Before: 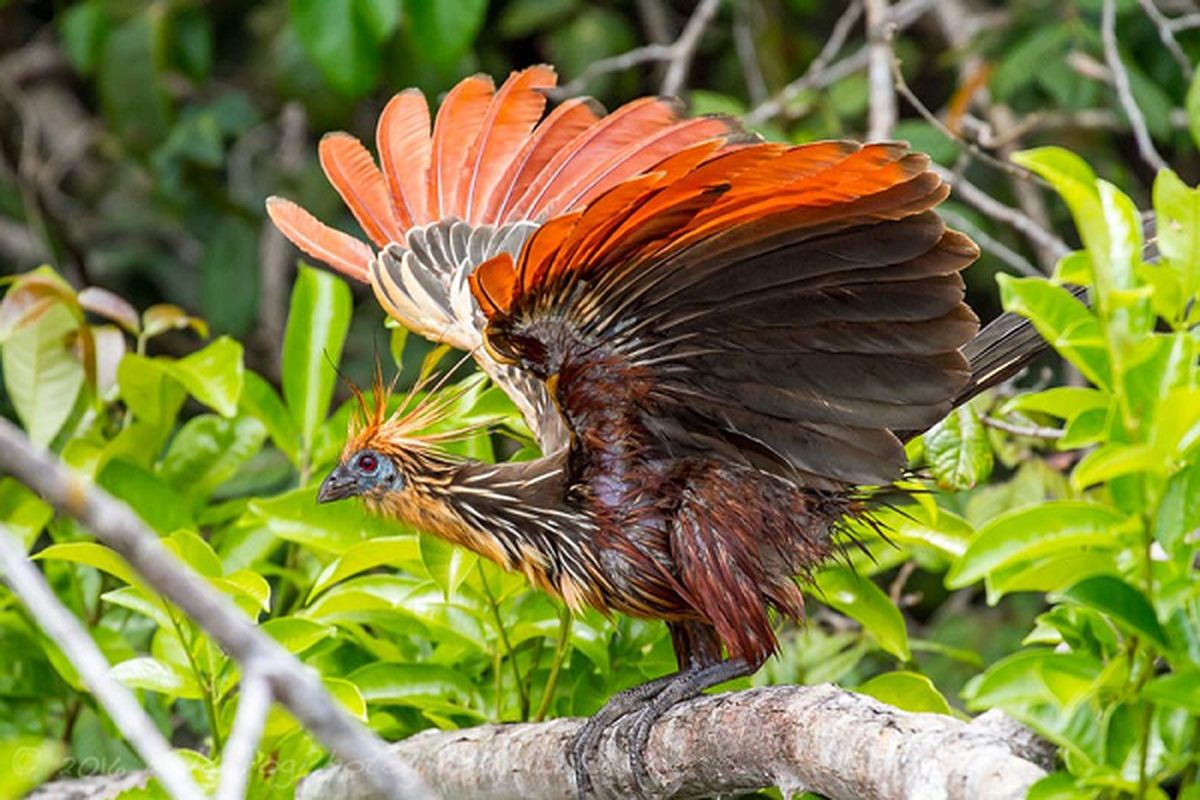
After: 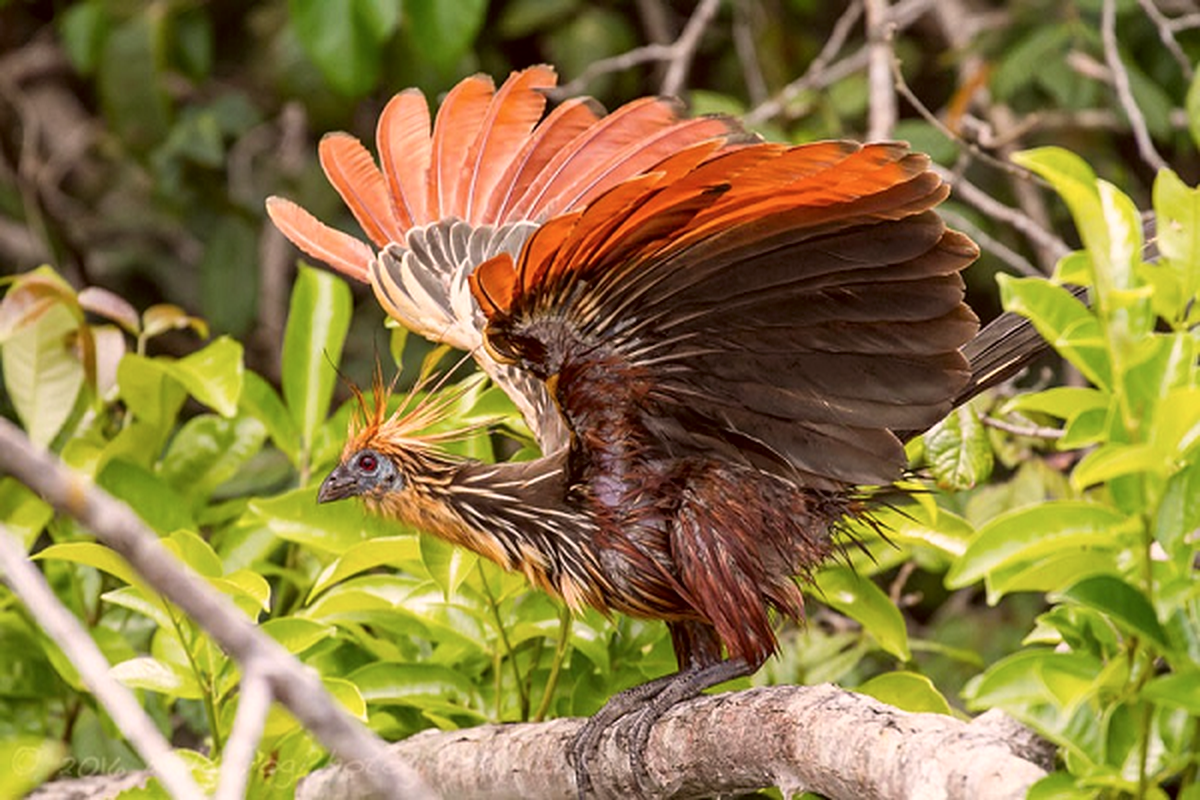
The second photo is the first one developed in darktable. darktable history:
color correction: highlights a* 10.18, highlights b* 9.76, shadows a* 7.83, shadows b* 8.48, saturation 0.81
